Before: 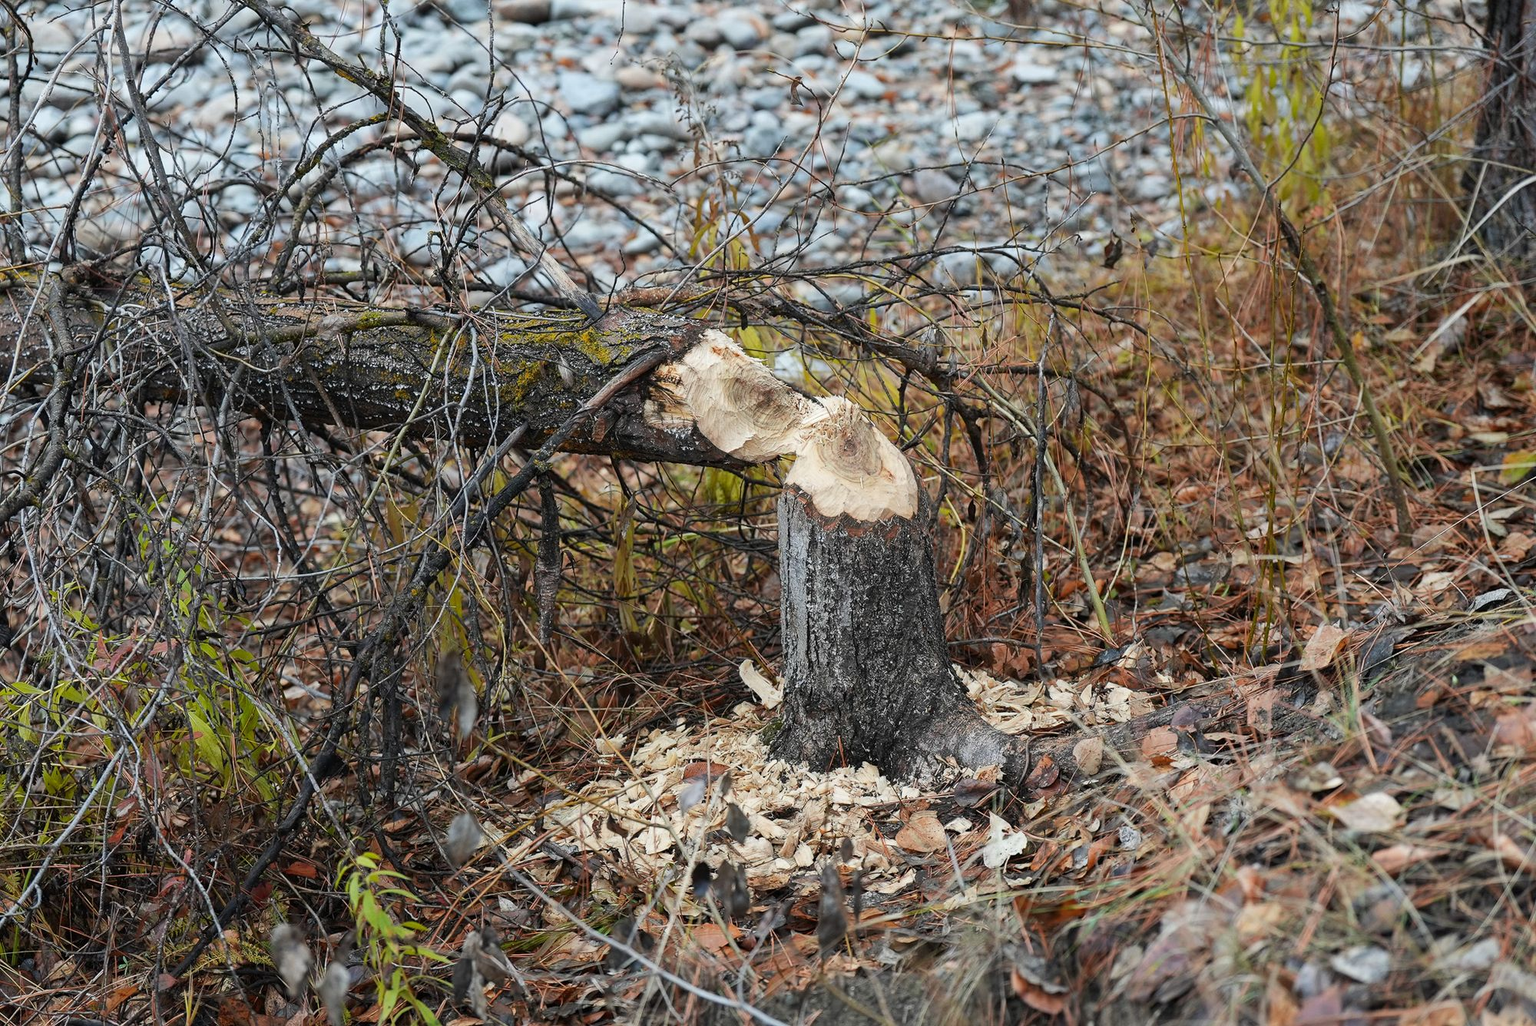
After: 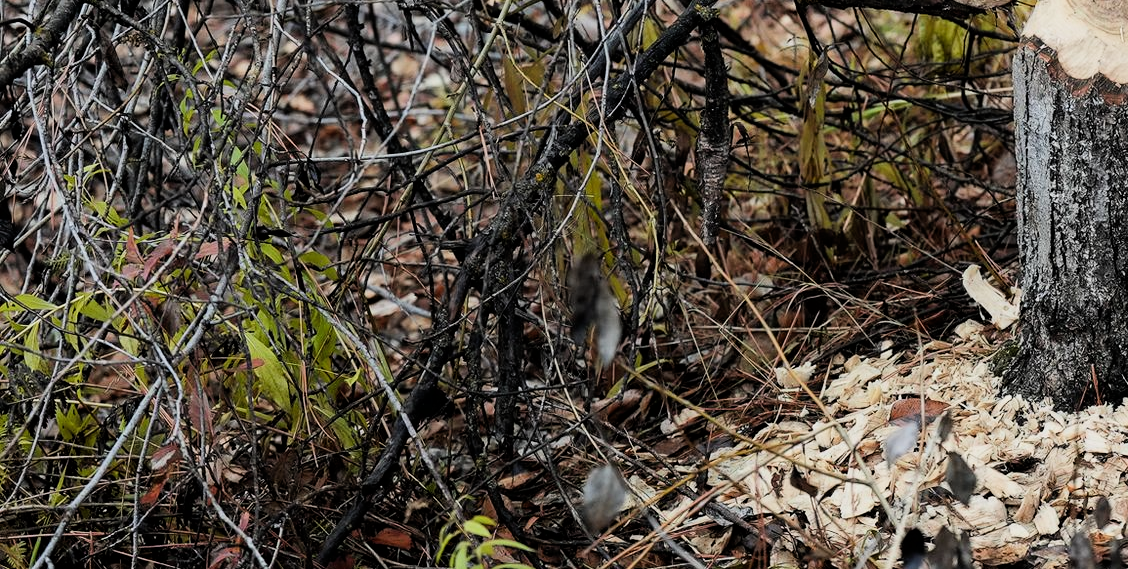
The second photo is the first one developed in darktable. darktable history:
filmic rgb: black relative exposure -16 EV, white relative exposure 6.29 EV, hardness 5.1, contrast 1.35
crop: top 44.483%, right 43.593%, bottom 12.892%
